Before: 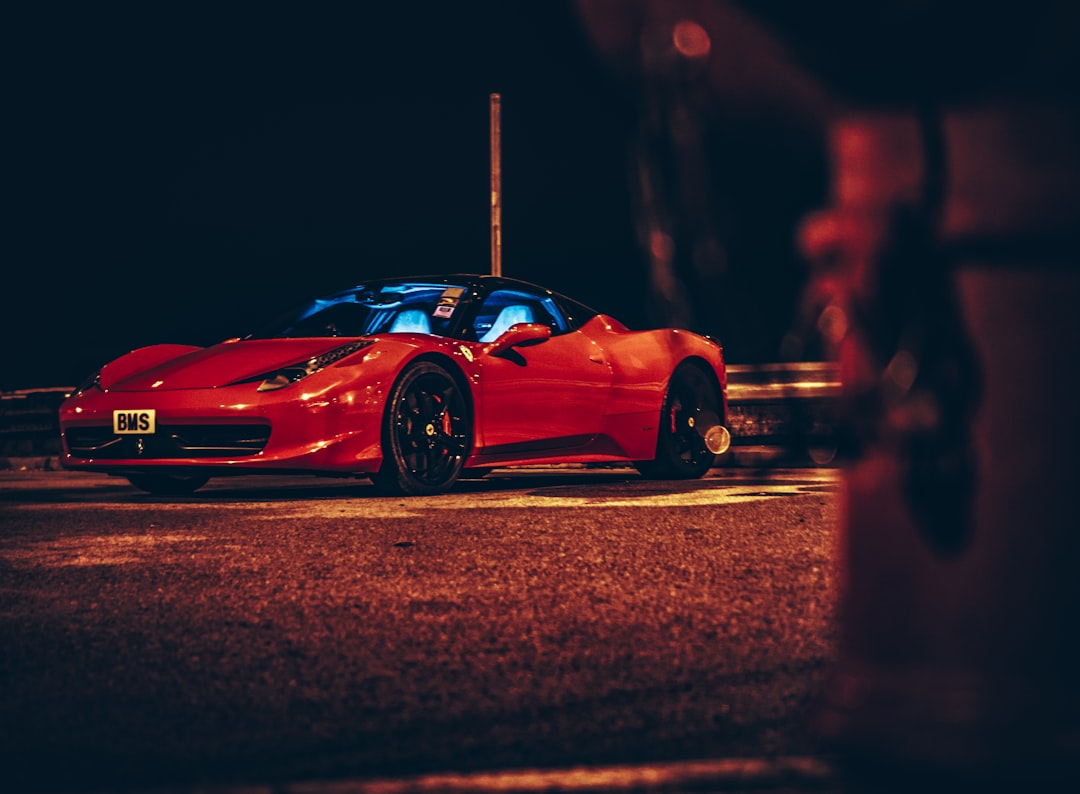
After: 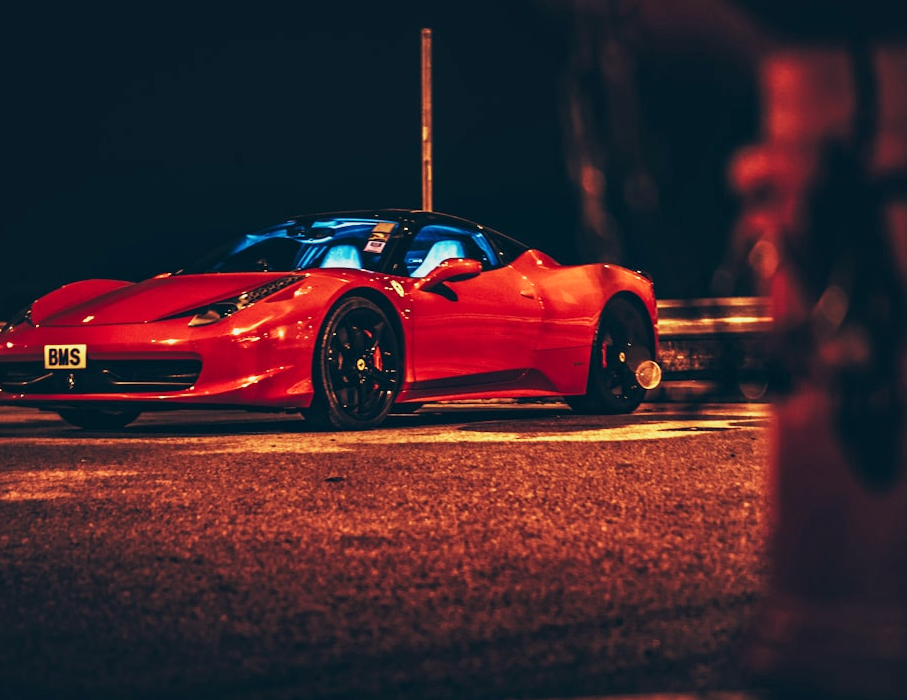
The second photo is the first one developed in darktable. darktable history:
crop: left 6.446%, top 8.188%, right 9.538%, bottom 3.548%
white balance: red 1.029, blue 0.92
base curve: curves: ch0 [(0, 0) (0.088, 0.125) (0.176, 0.251) (0.354, 0.501) (0.613, 0.749) (1, 0.877)], preserve colors none
